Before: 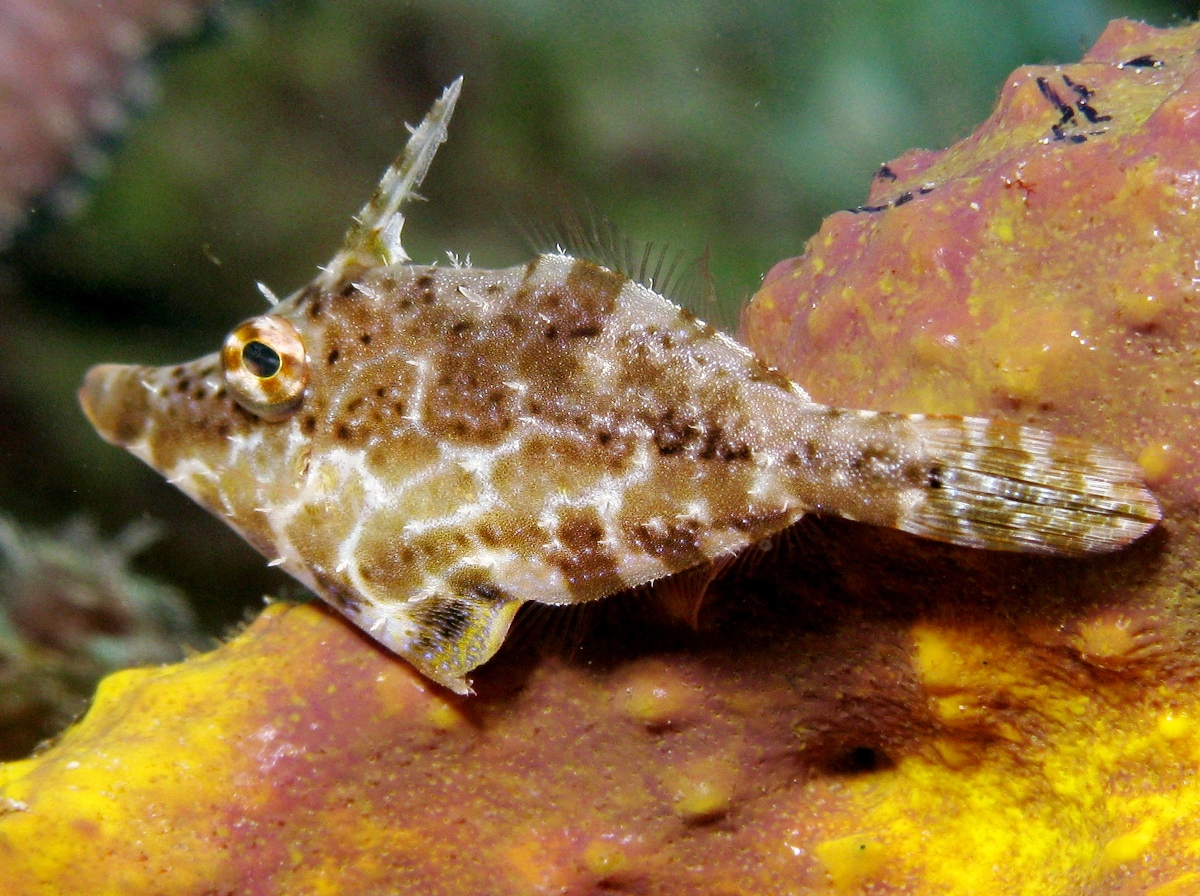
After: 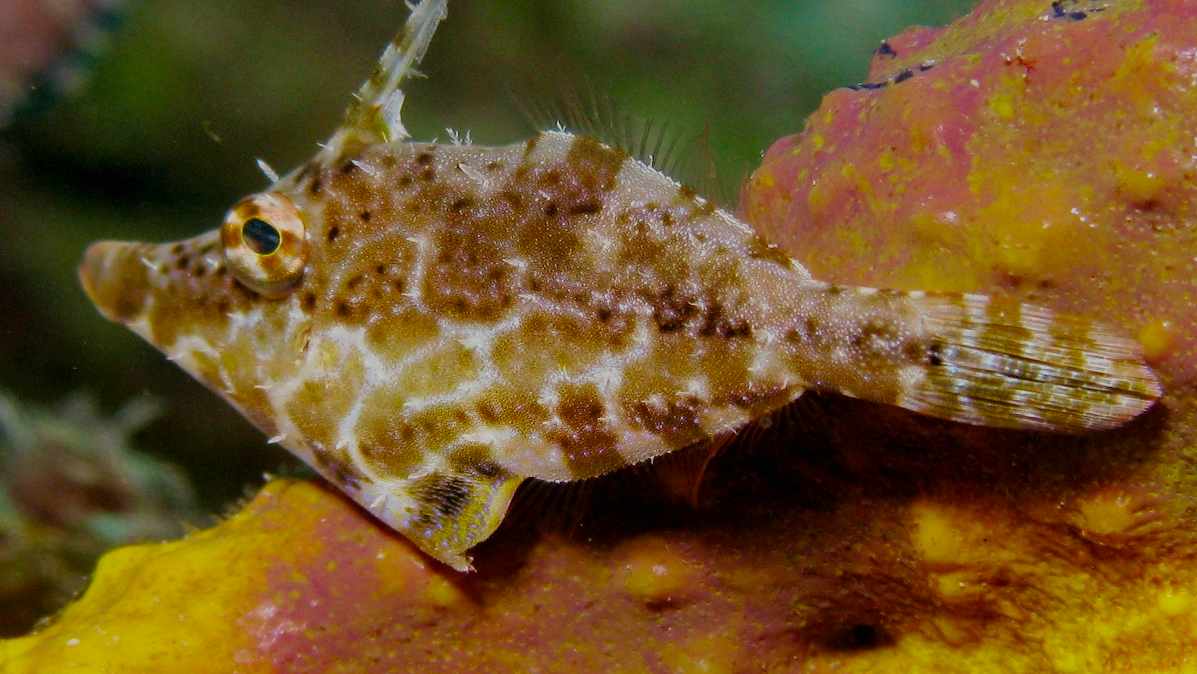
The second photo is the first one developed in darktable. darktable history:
exposure: black level correction 0, exposure -0.68 EV, compensate highlight preservation false
crop: top 13.799%, bottom 10.87%
color balance rgb: perceptual saturation grading › global saturation 31.127%, contrast -10.228%
velvia: on, module defaults
